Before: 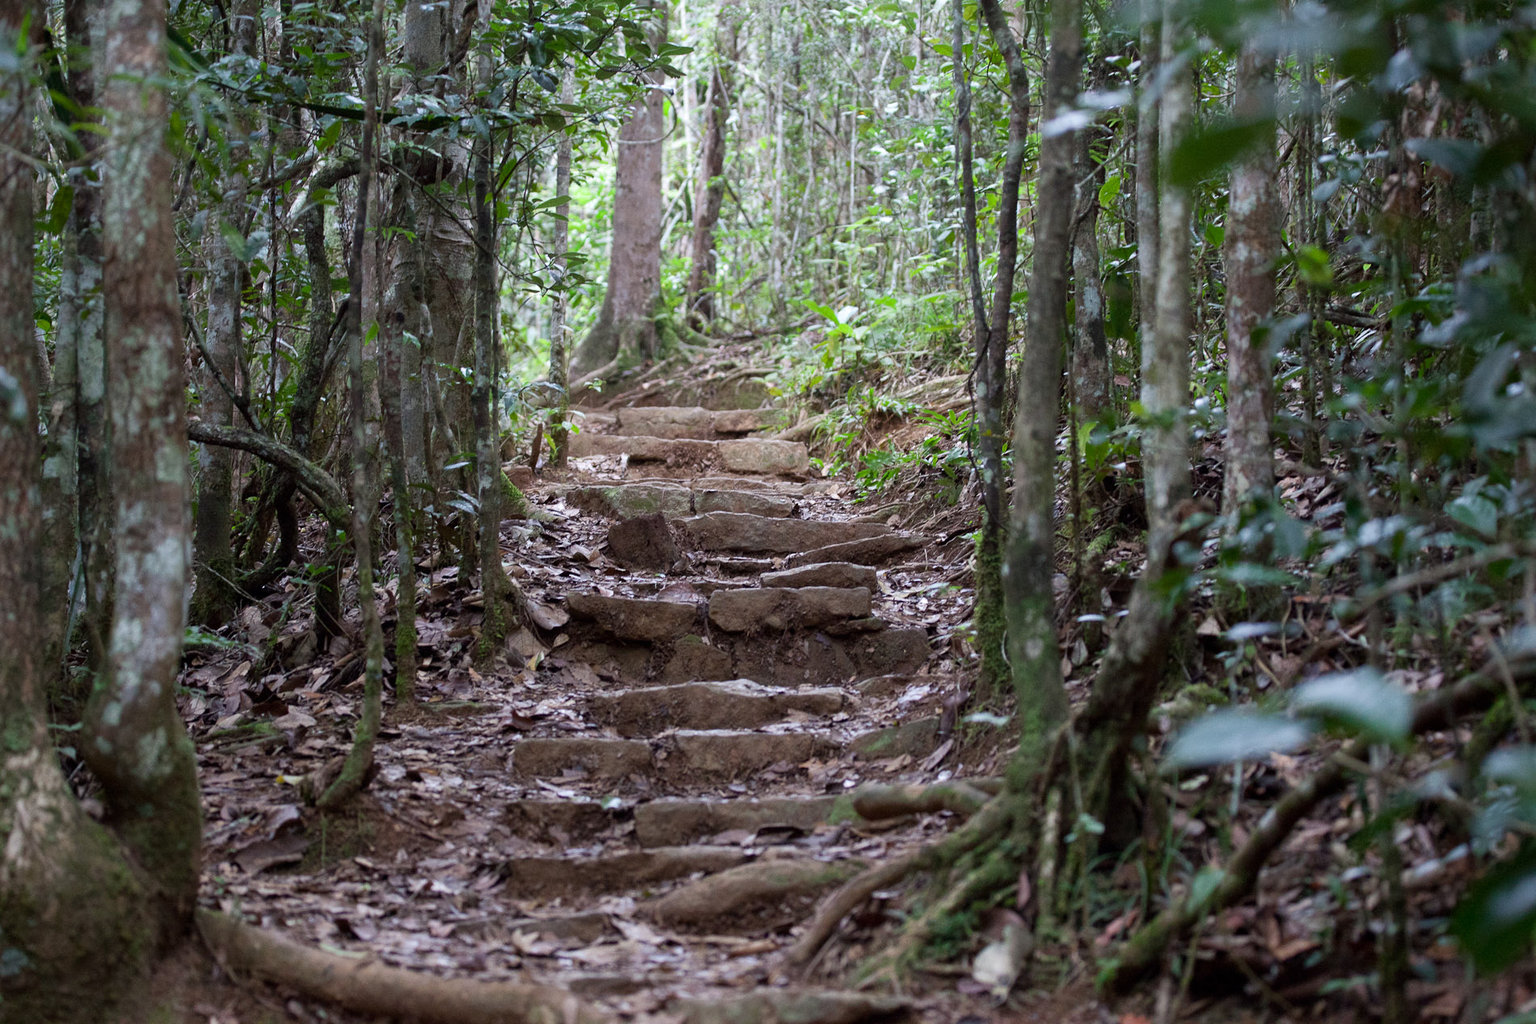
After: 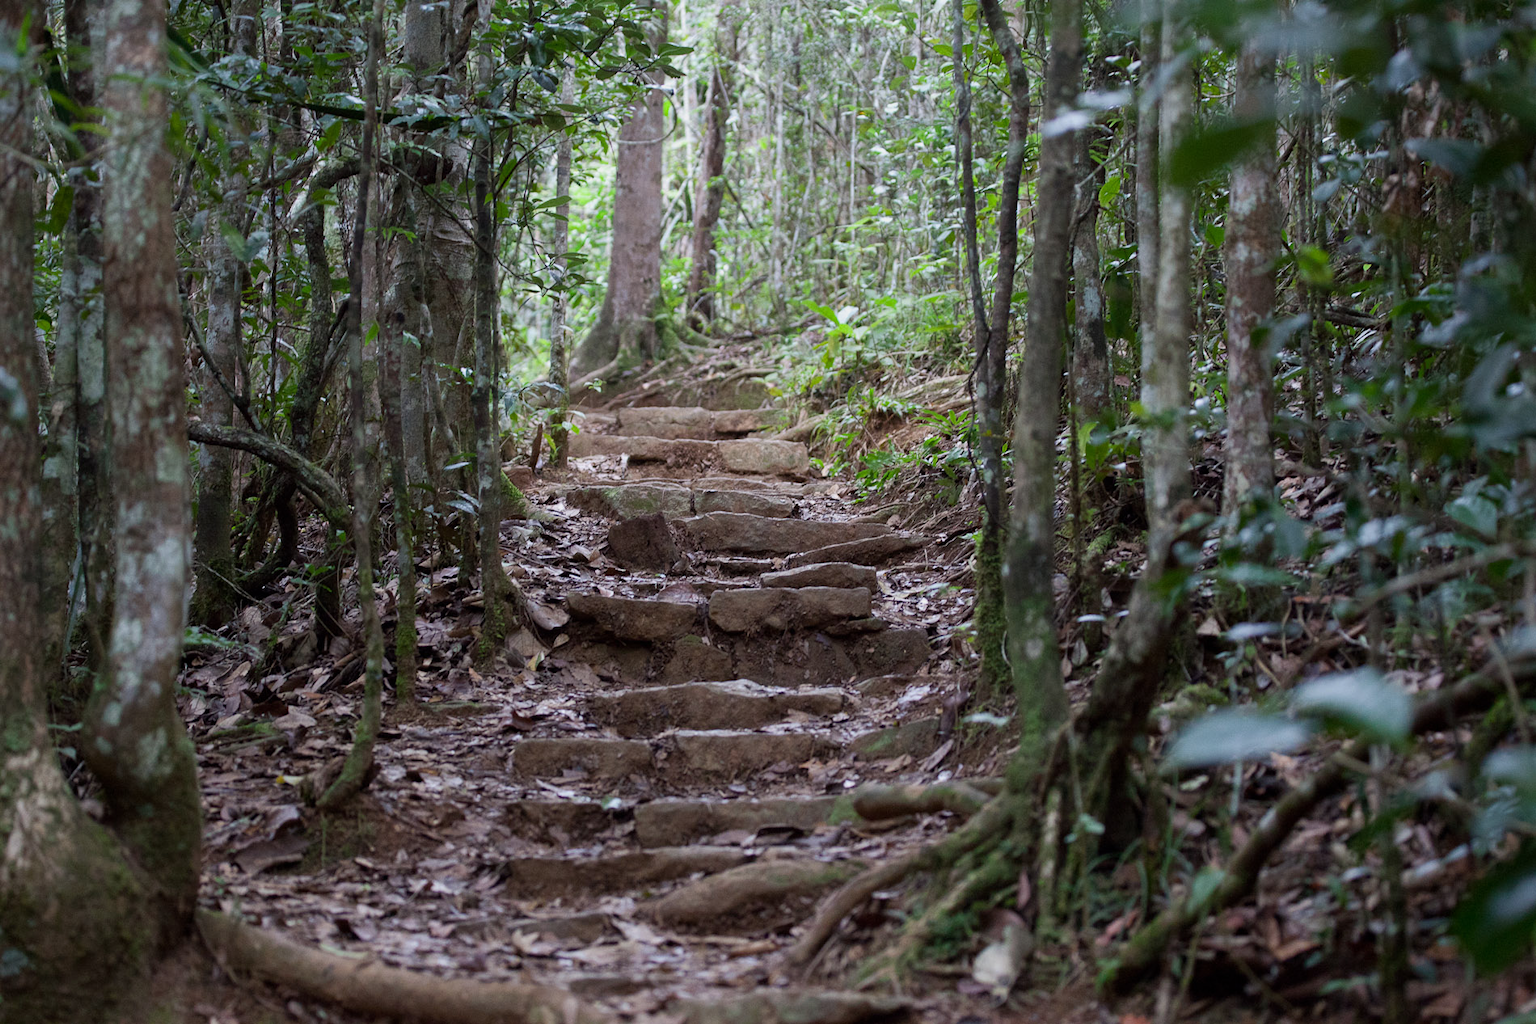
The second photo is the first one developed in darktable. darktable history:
exposure: exposure -0.208 EV, compensate highlight preservation false
